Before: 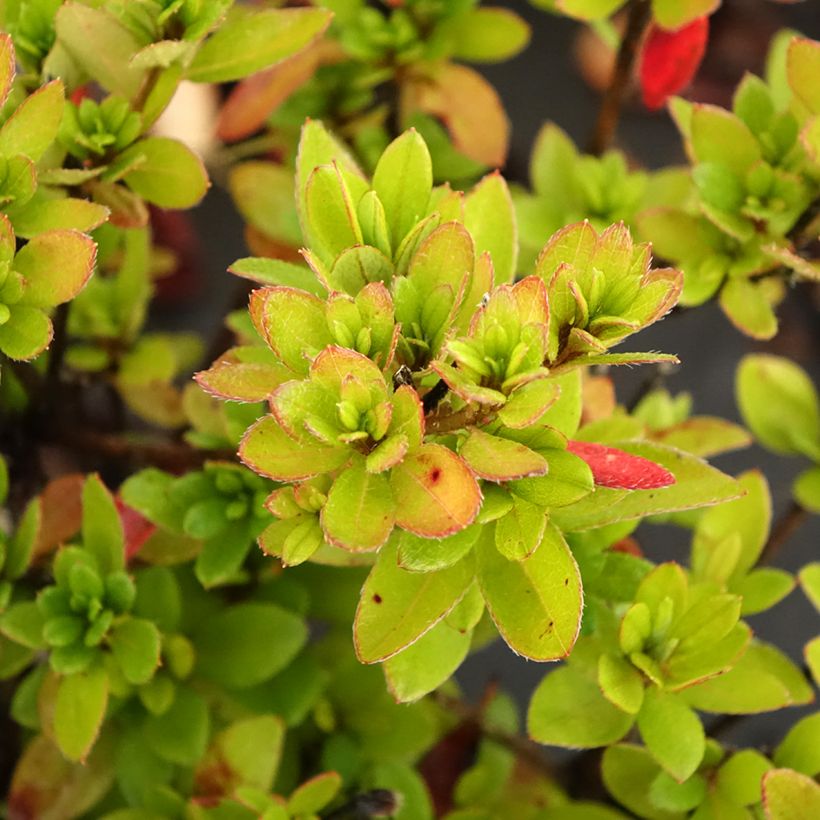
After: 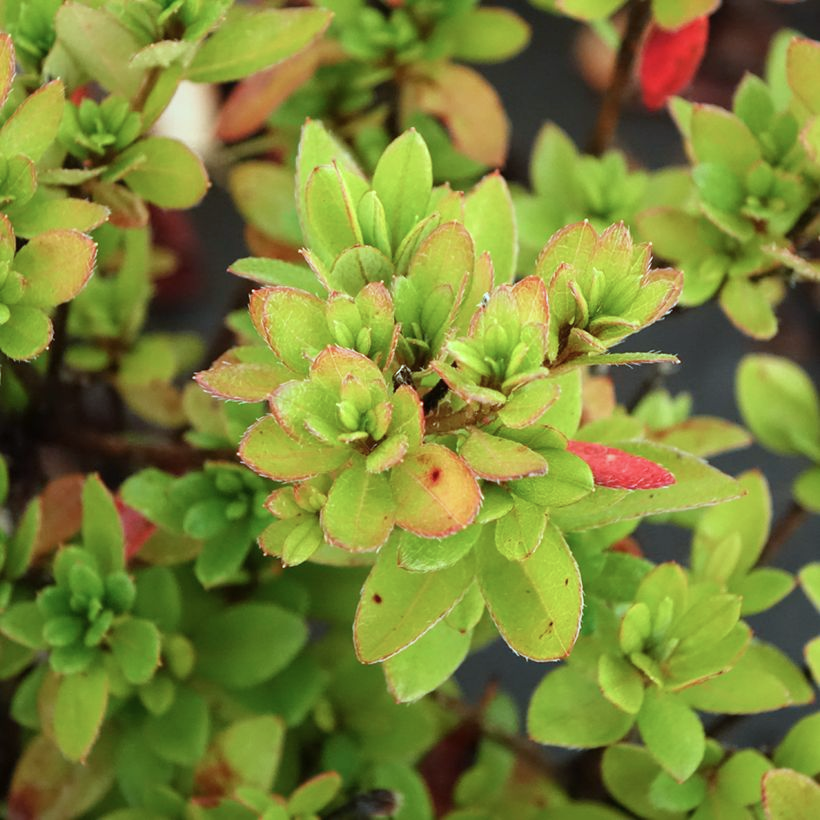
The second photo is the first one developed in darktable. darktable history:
color correction: highlights a* -10.39, highlights b* -18.75
